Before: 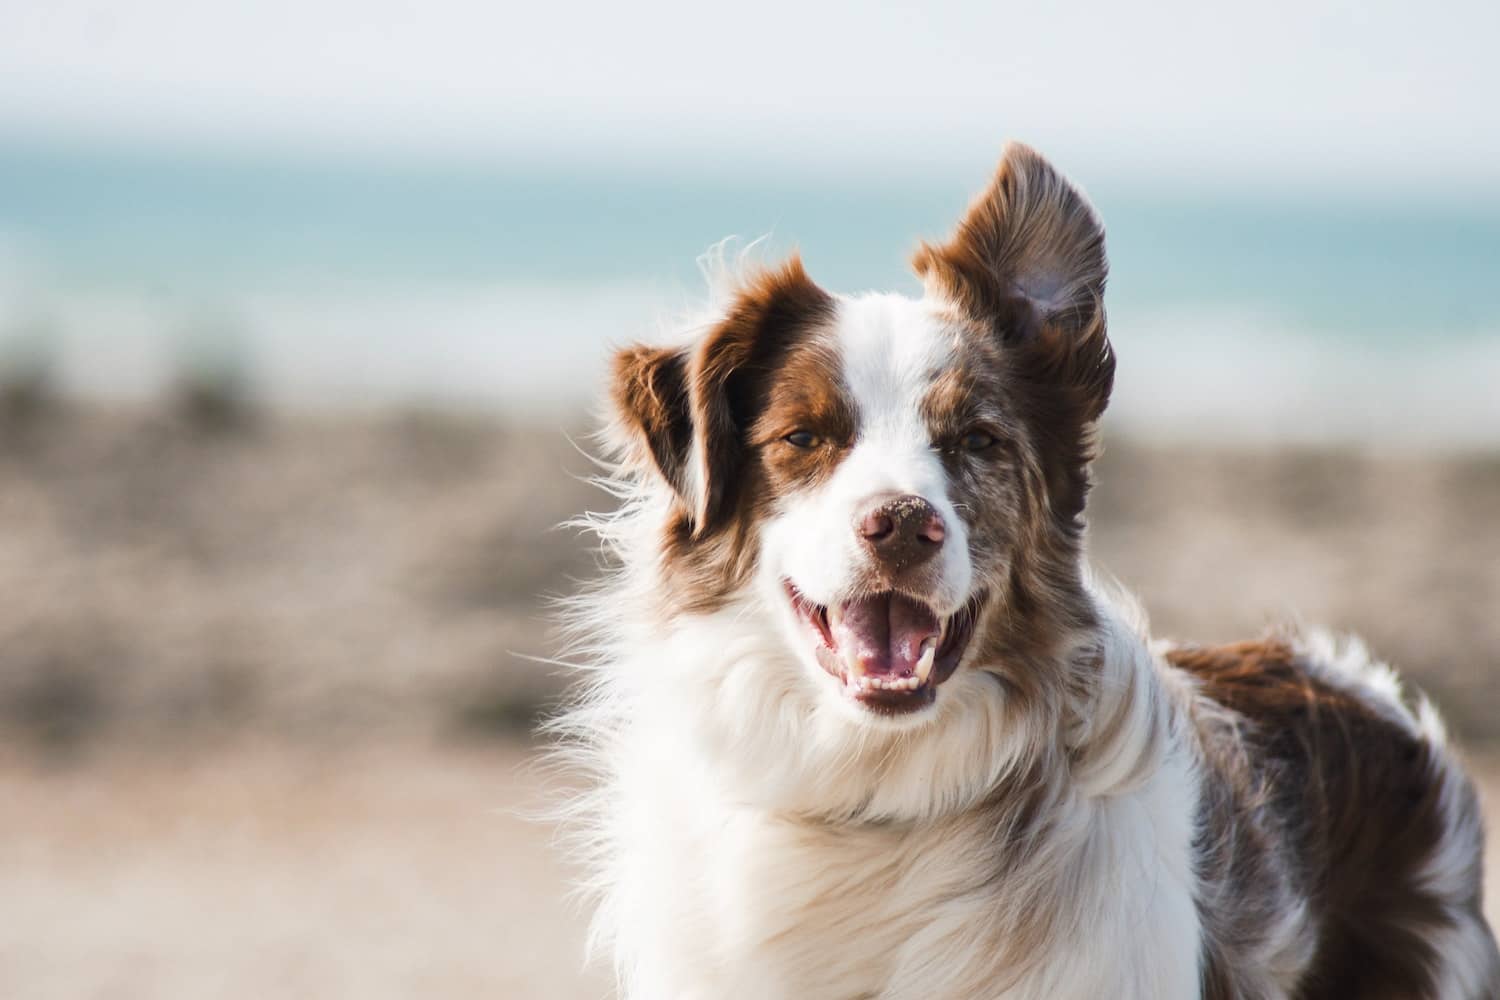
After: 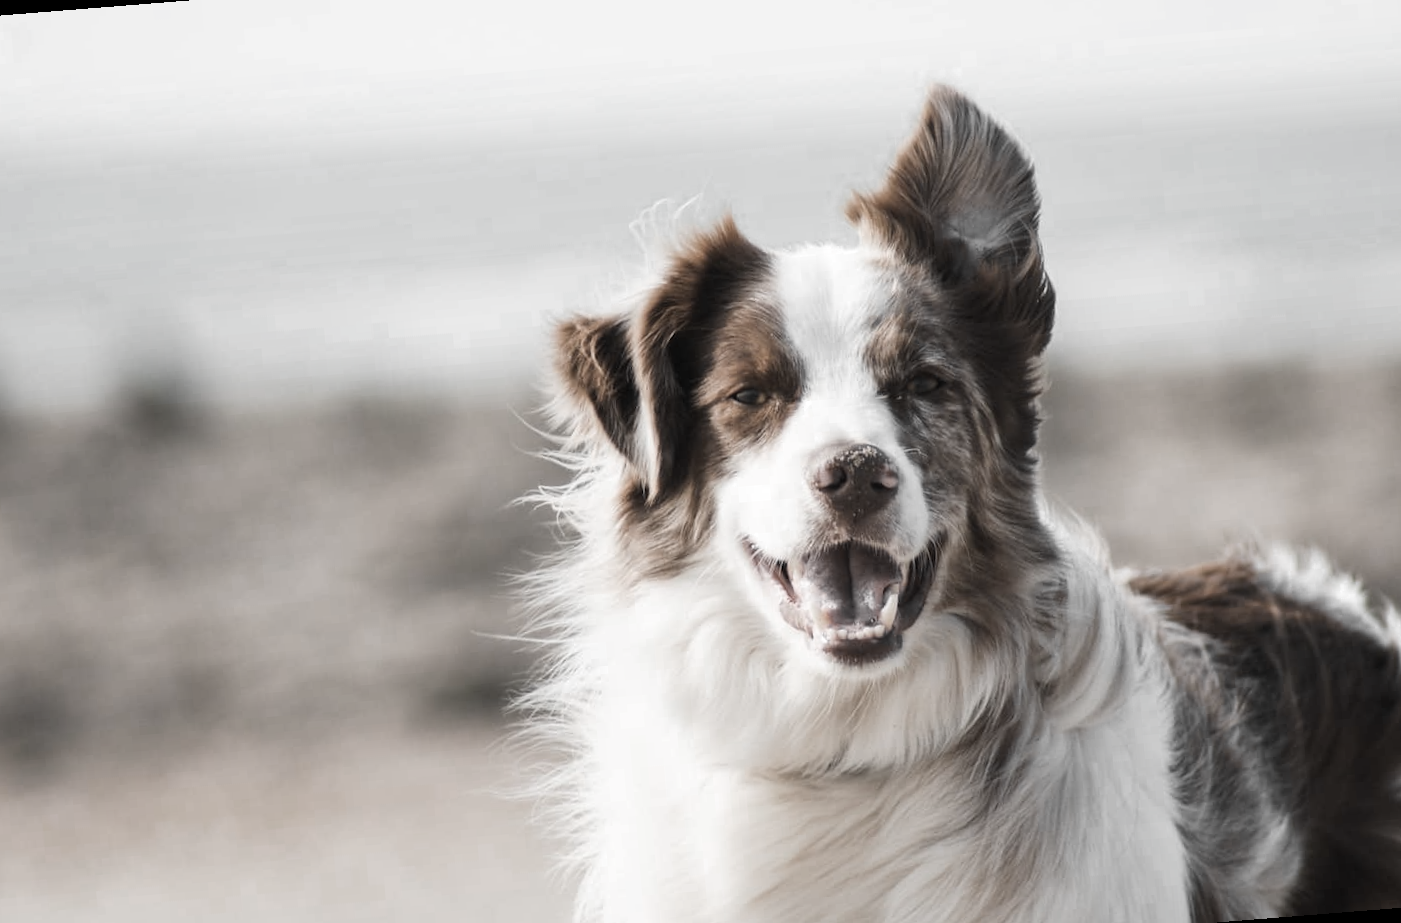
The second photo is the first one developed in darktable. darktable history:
color zones: curves: ch0 [(0, 0.613) (0.01, 0.613) (0.245, 0.448) (0.498, 0.529) (0.642, 0.665) (0.879, 0.777) (0.99, 0.613)]; ch1 [(0, 0.035) (0.121, 0.189) (0.259, 0.197) (0.415, 0.061) (0.589, 0.022) (0.732, 0.022) (0.857, 0.026) (0.991, 0.053)]
rotate and perspective: rotation -4.57°, crop left 0.054, crop right 0.944, crop top 0.087, crop bottom 0.914
